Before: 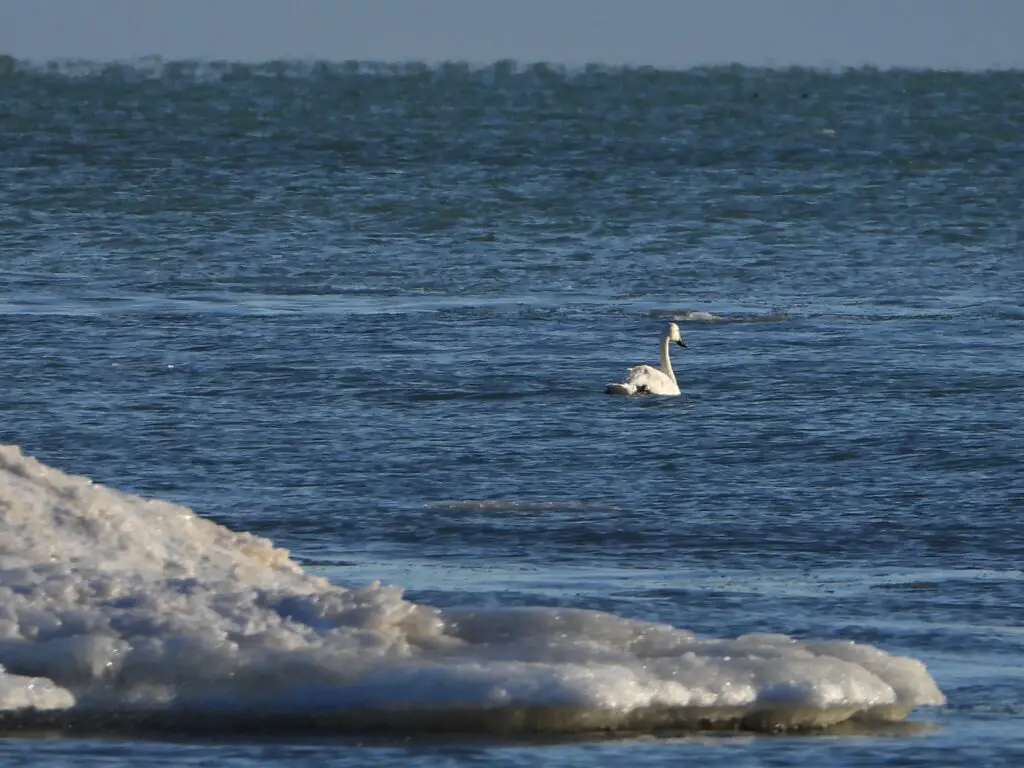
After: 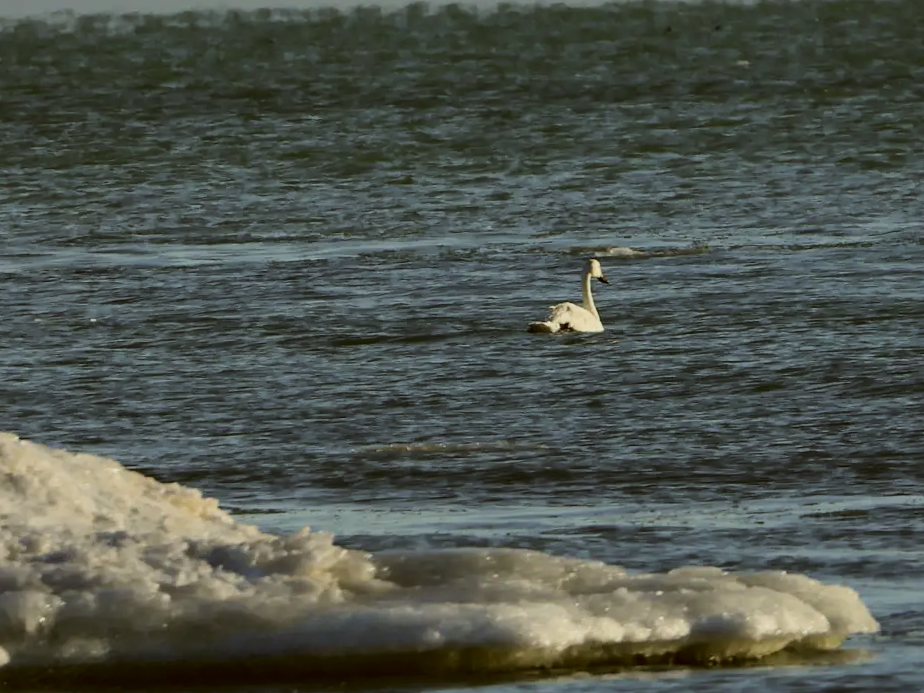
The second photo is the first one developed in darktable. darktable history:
filmic rgb: black relative exposure -7.5 EV, white relative exposure 5 EV, hardness 3.31, contrast 1.3, contrast in shadows safe
crop and rotate: angle 1.96°, left 5.673%, top 5.673%
color correction: highlights a* -1.43, highlights b* 10.12, shadows a* 0.395, shadows b* 19.35
